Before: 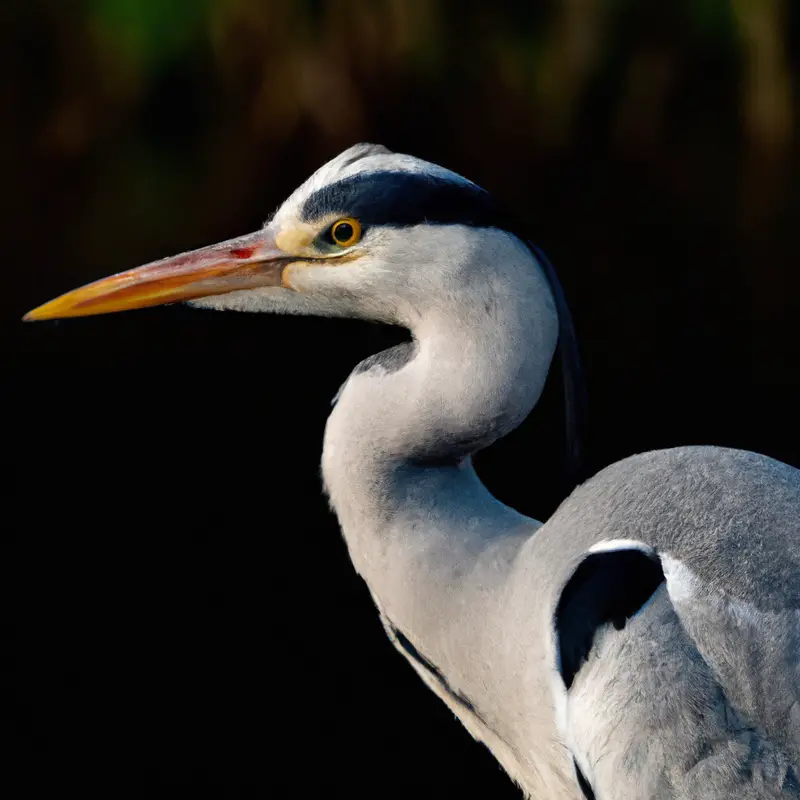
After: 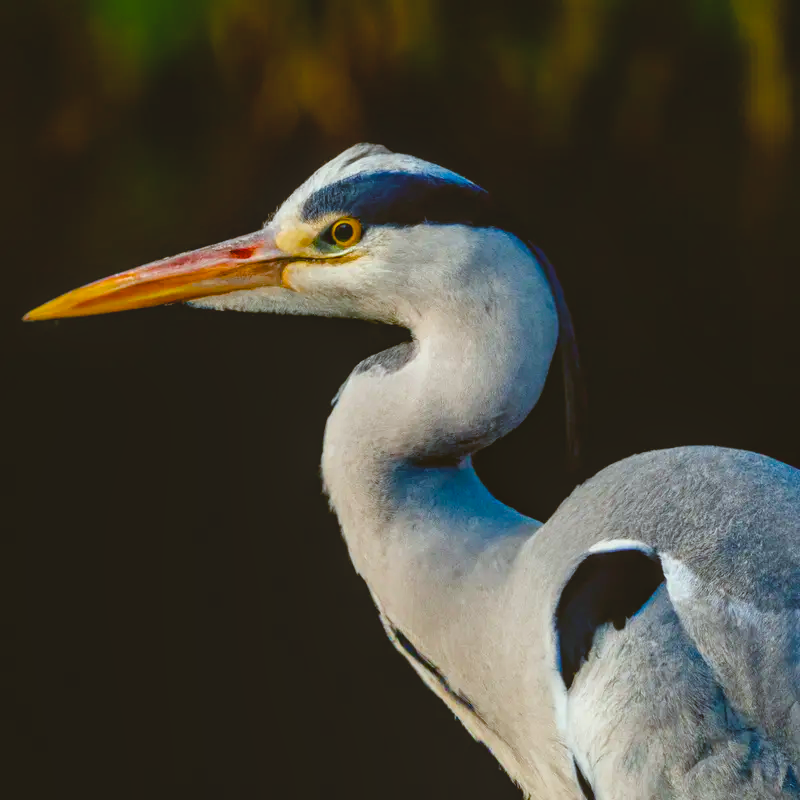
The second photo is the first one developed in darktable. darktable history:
color balance rgb: perceptual saturation grading › global saturation 20%, perceptual saturation grading › highlights -25%, perceptual saturation grading › shadows 50.52%, global vibrance 40.24%
local contrast: on, module defaults
color balance: lift [1.004, 1.002, 1.002, 0.998], gamma [1, 1.007, 1.002, 0.993], gain [1, 0.977, 1.013, 1.023], contrast -3.64%
contrast brightness saturation: contrast -0.1, brightness 0.05, saturation 0.08
